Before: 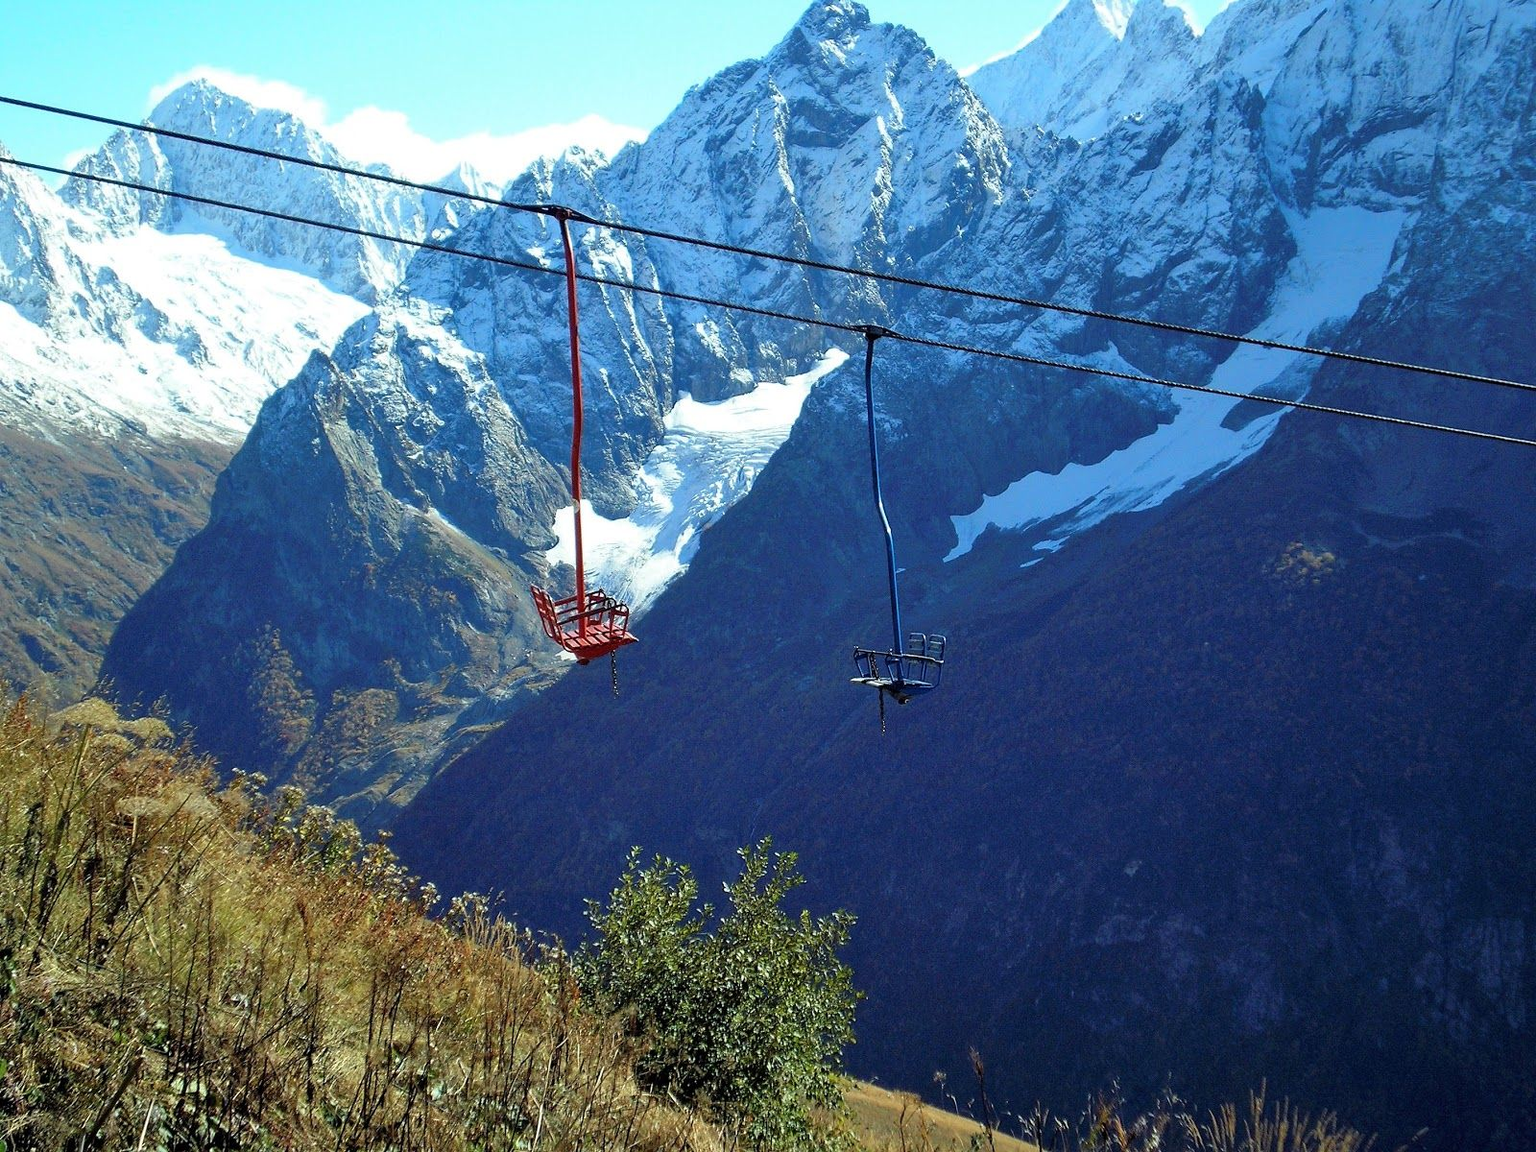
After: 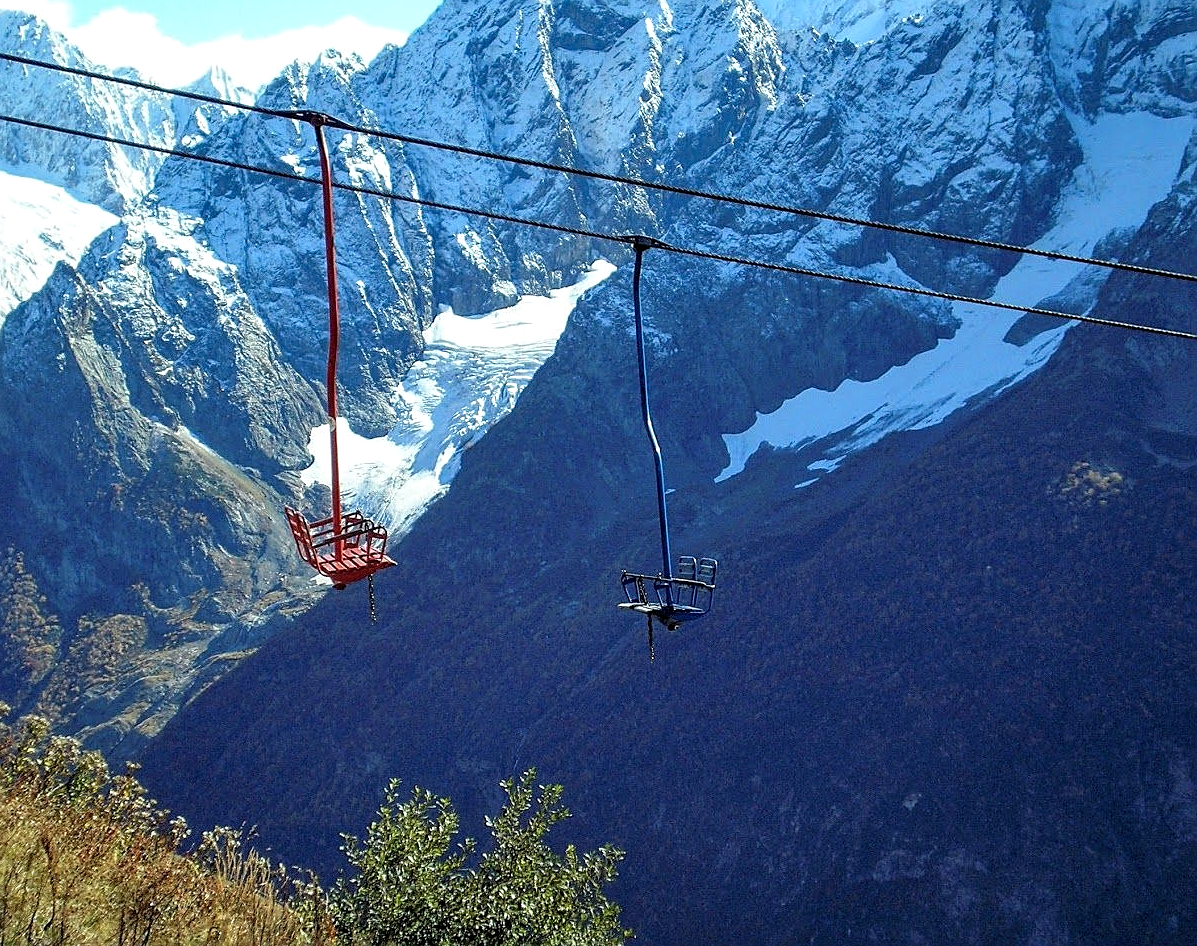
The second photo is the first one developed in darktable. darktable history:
local contrast: detail 130%
crop: left 16.768%, top 8.653%, right 8.362%, bottom 12.485%
sharpen: on, module defaults
exposure: compensate highlight preservation false
